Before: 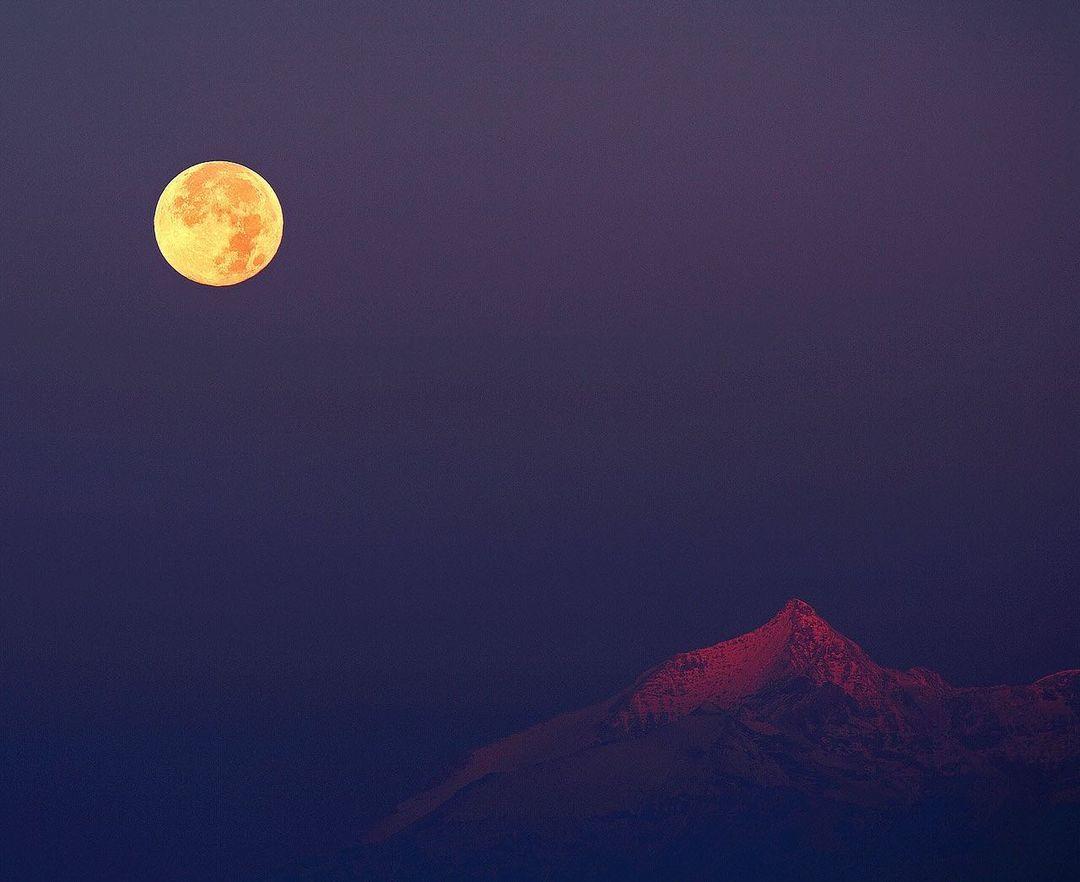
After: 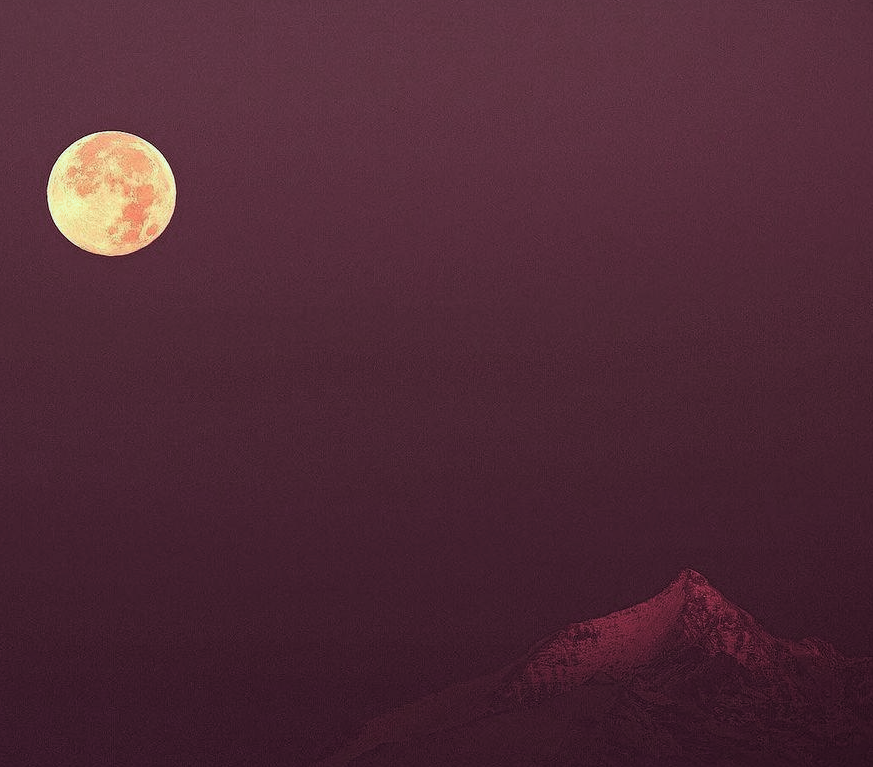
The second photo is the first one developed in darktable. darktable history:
color contrast: blue-yellow contrast 0.62
split-toning: highlights › hue 180°
crop: left 9.929%, top 3.475%, right 9.188%, bottom 9.529%
